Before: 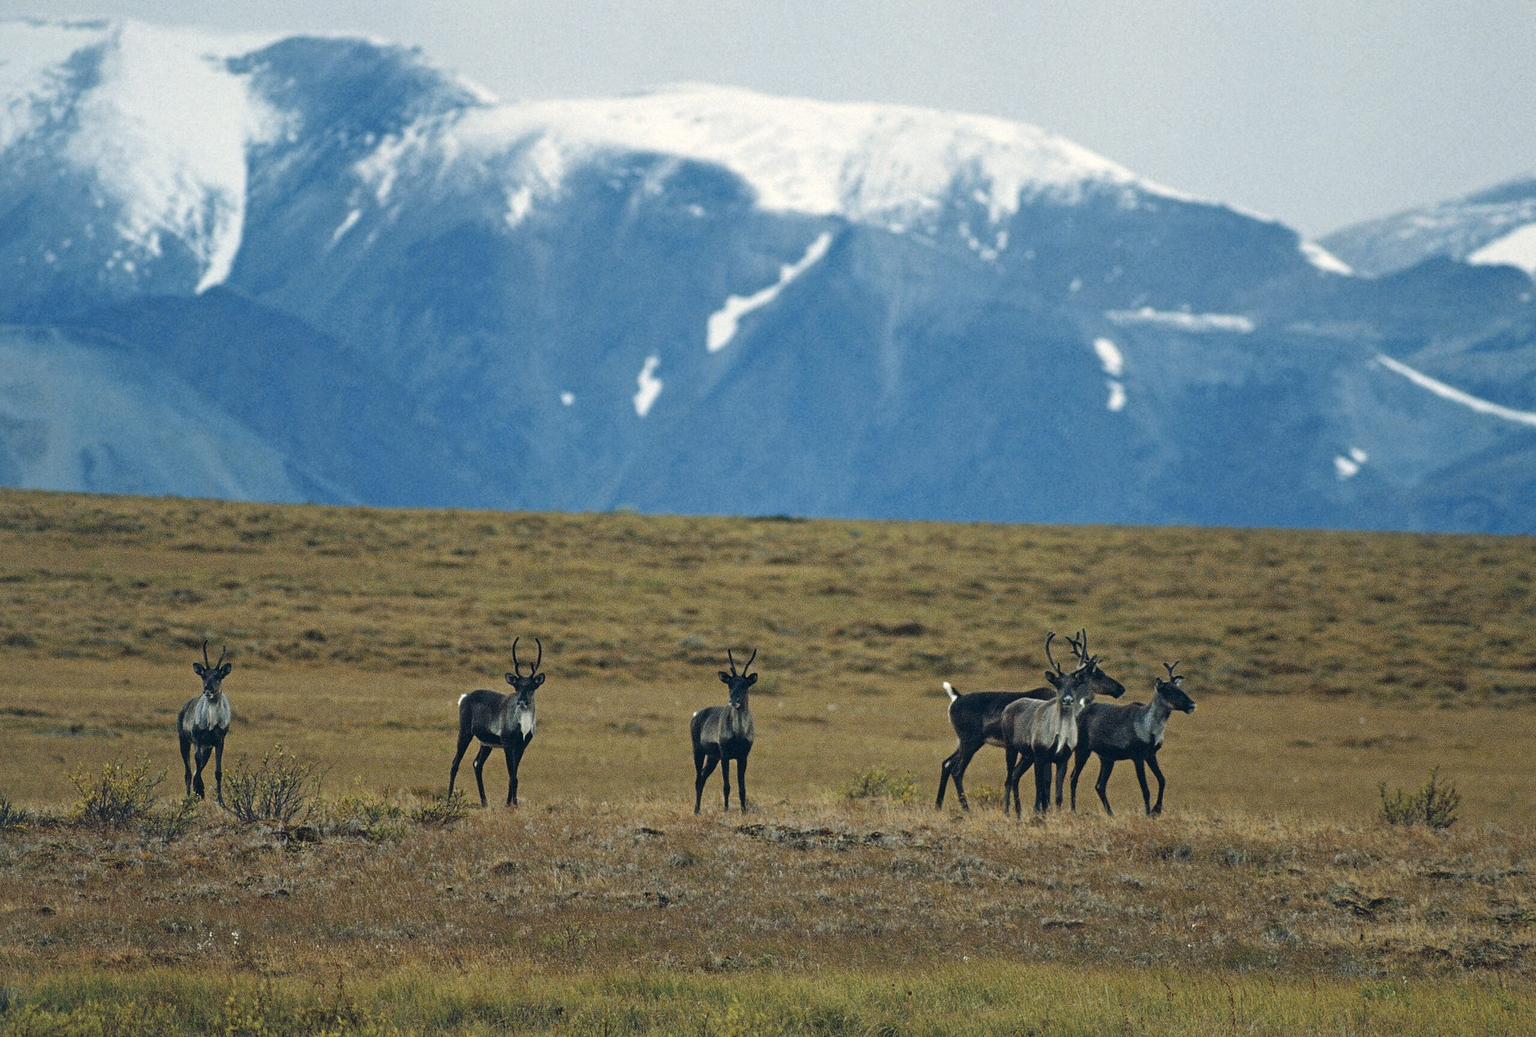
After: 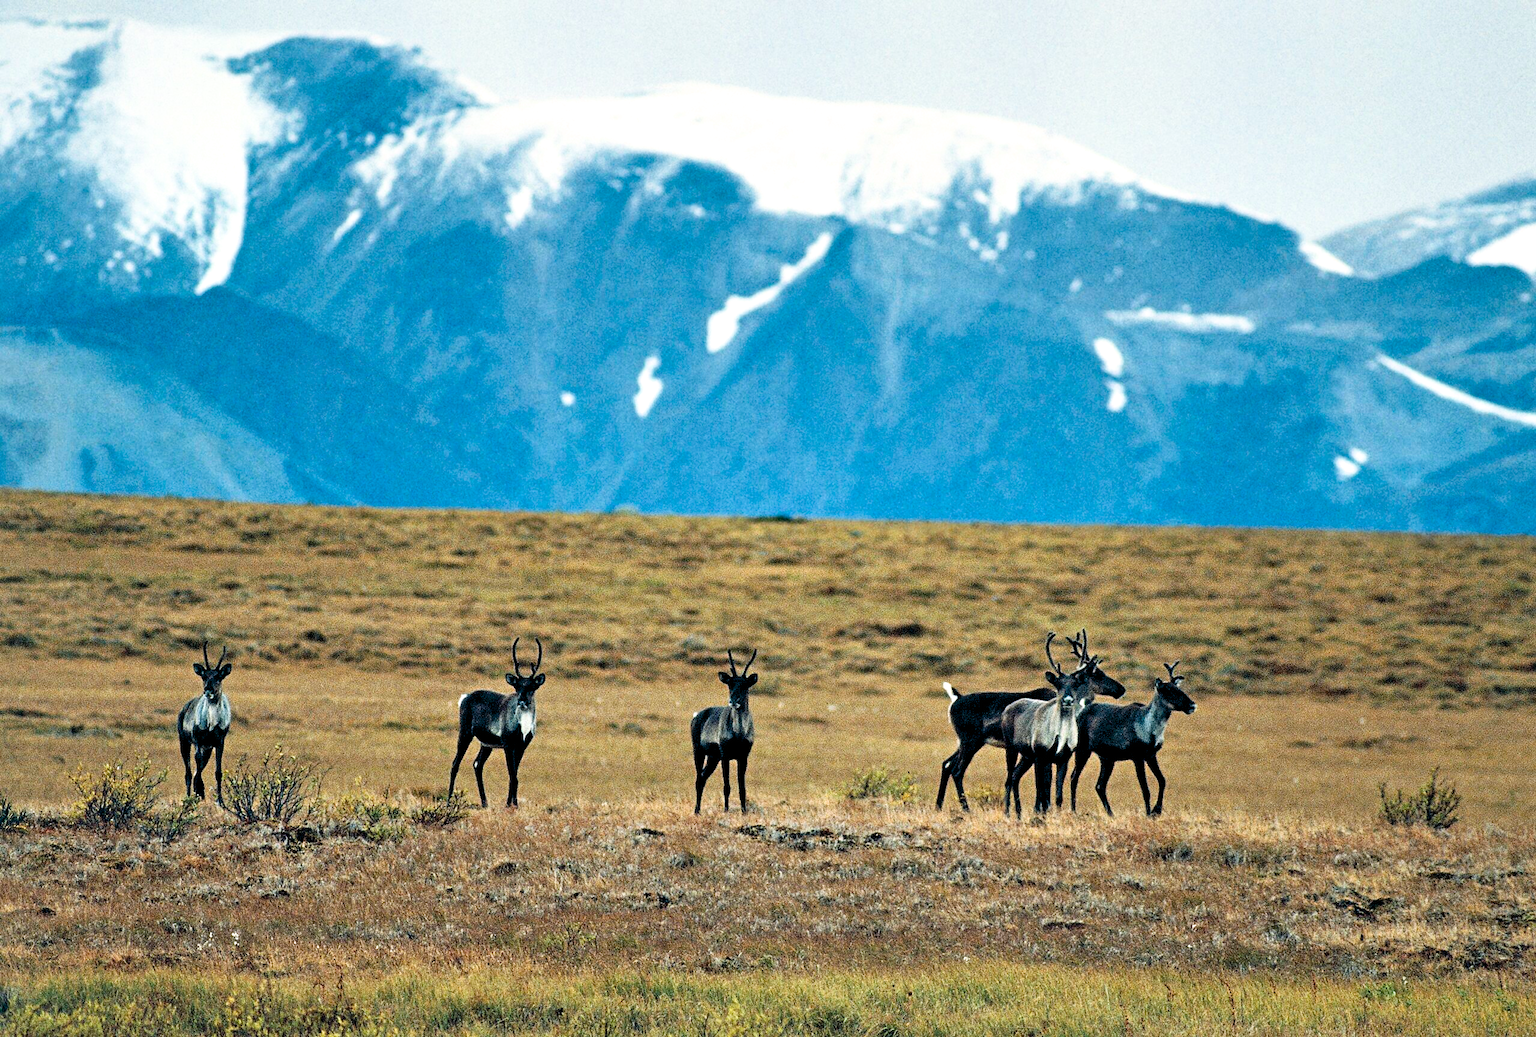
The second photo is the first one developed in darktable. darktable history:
filmic rgb: black relative exposure -11.34 EV, white relative exposure 3.22 EV, hardness 6.83
contrast equalizer: y [[0.6 ×6], [0.55 ×6], [0 ×6], [0 ×6], [0 ×6]]
exposure: exposure 0.769 EV, compensate highlight preservation false
